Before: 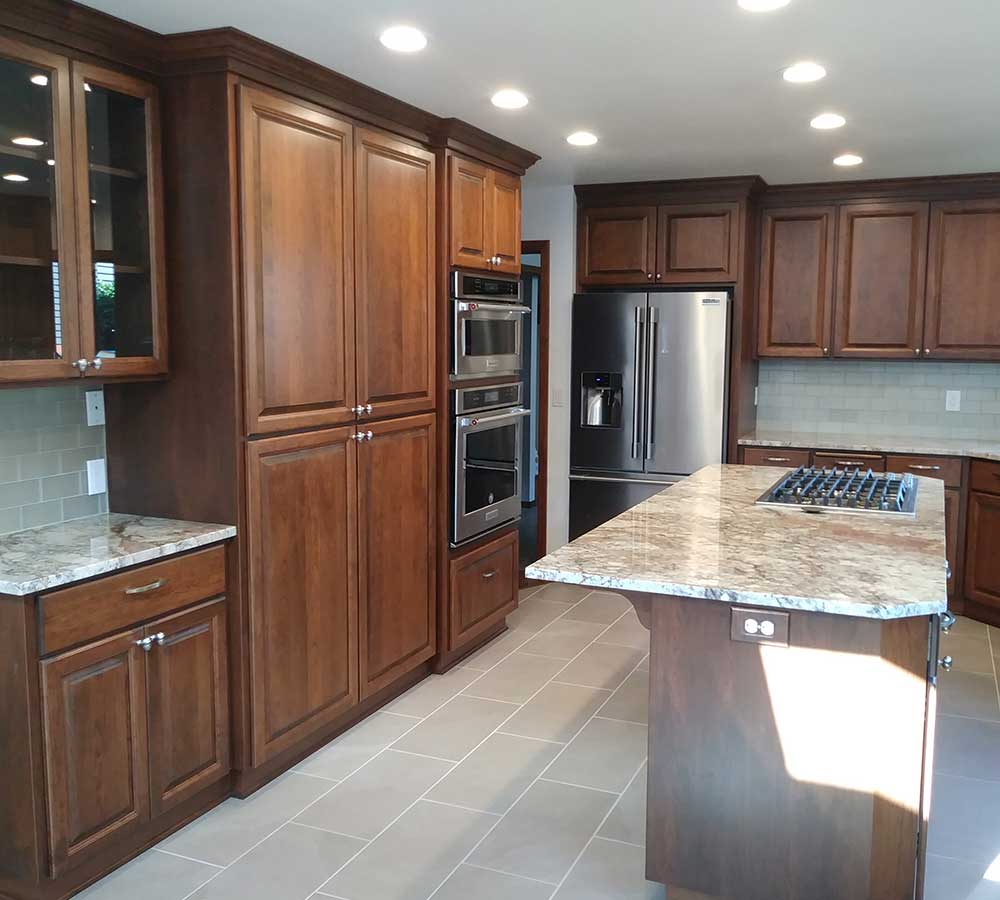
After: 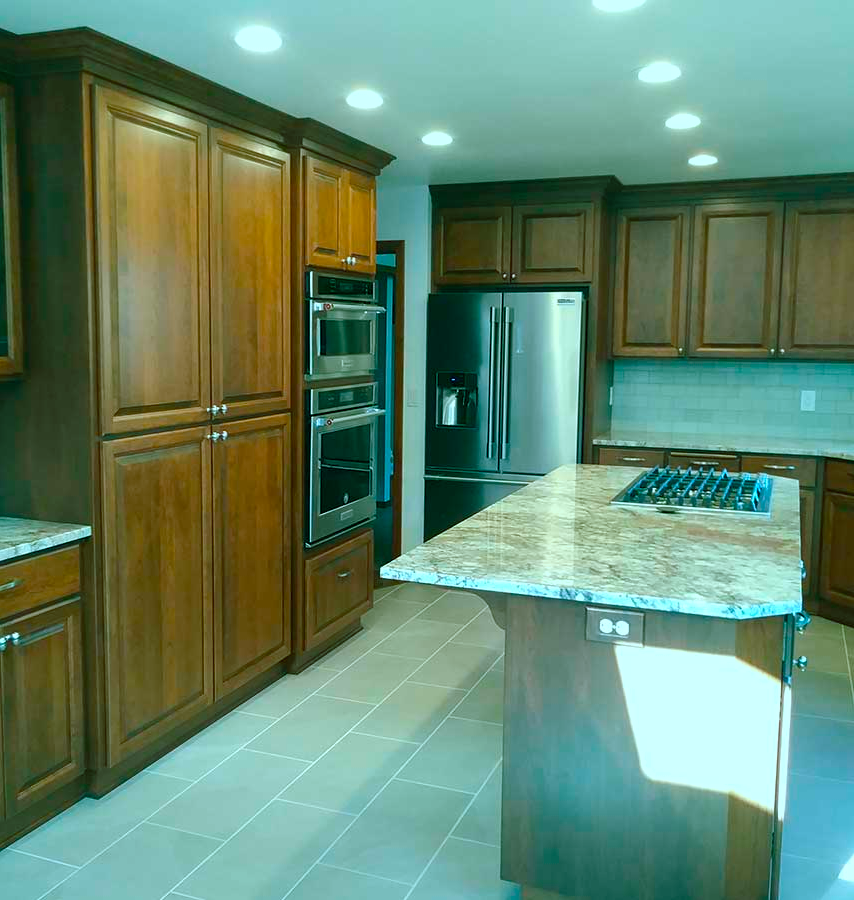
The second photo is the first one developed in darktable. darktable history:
crop and rotate: left 14.584%
color balance: output saturation 120%
color balance rgb: shadows lift › chroma 11.71%, shadows lift › hue 133.46°, power › chroma 2.15%, power › hue 166.83°, highlights gain › chroma 4%, highlights gain › hue 200.2°, perceptual saturation grading › global saturation 18.05%
